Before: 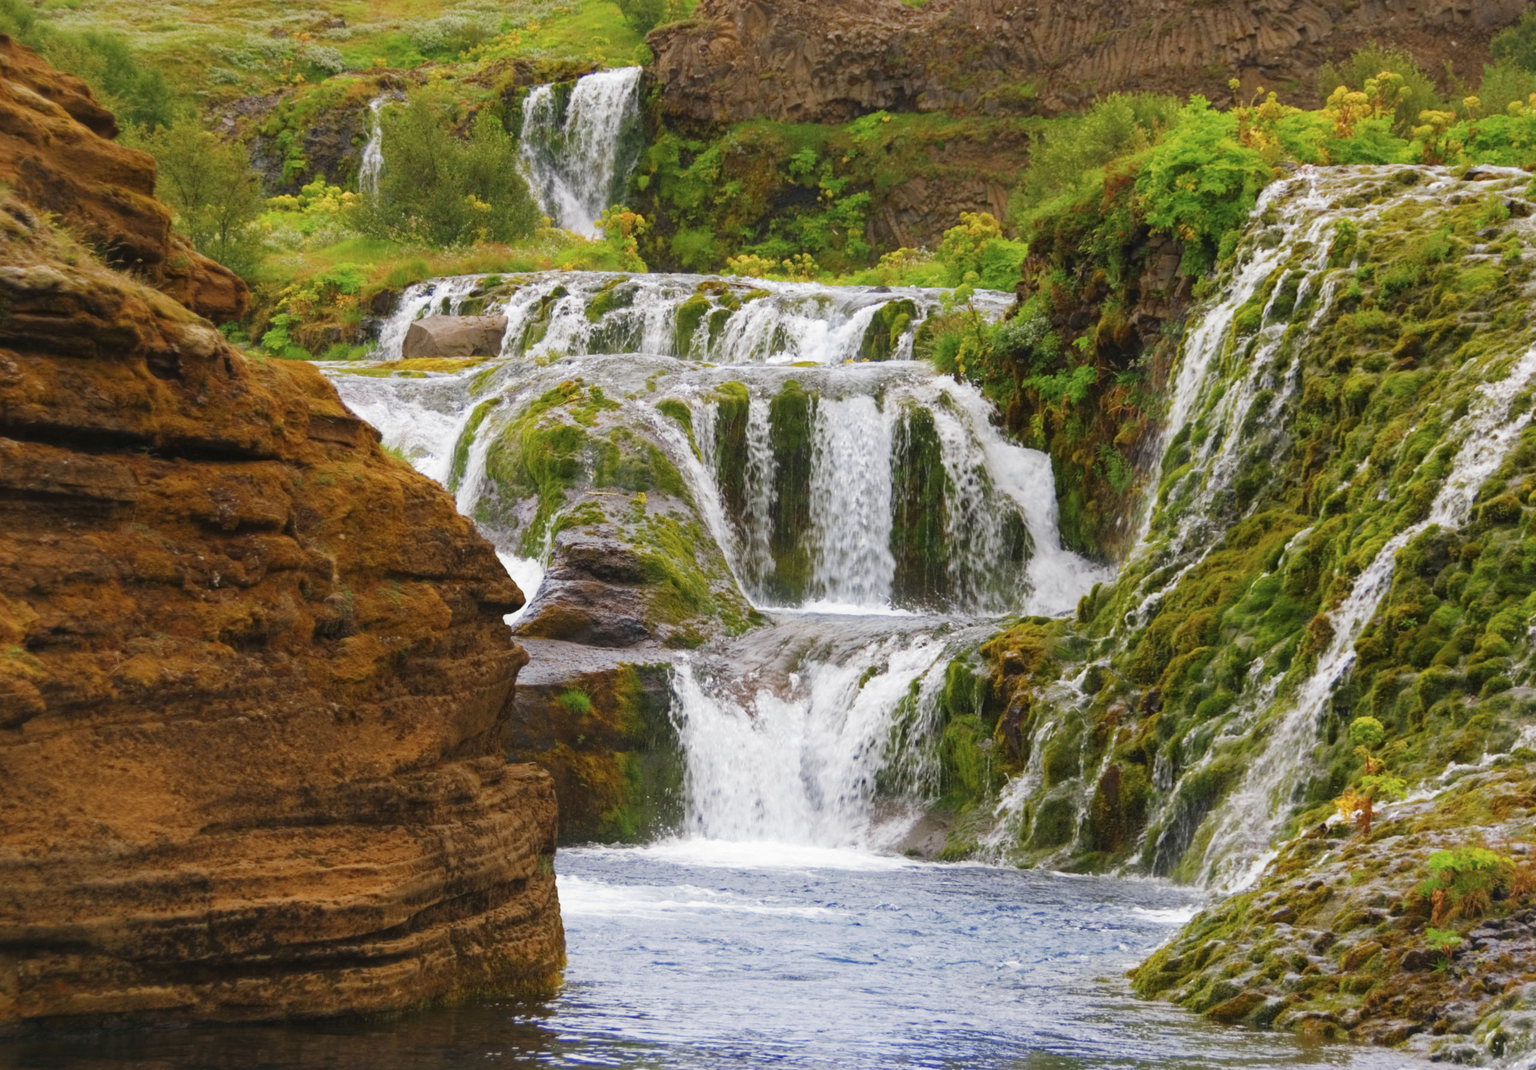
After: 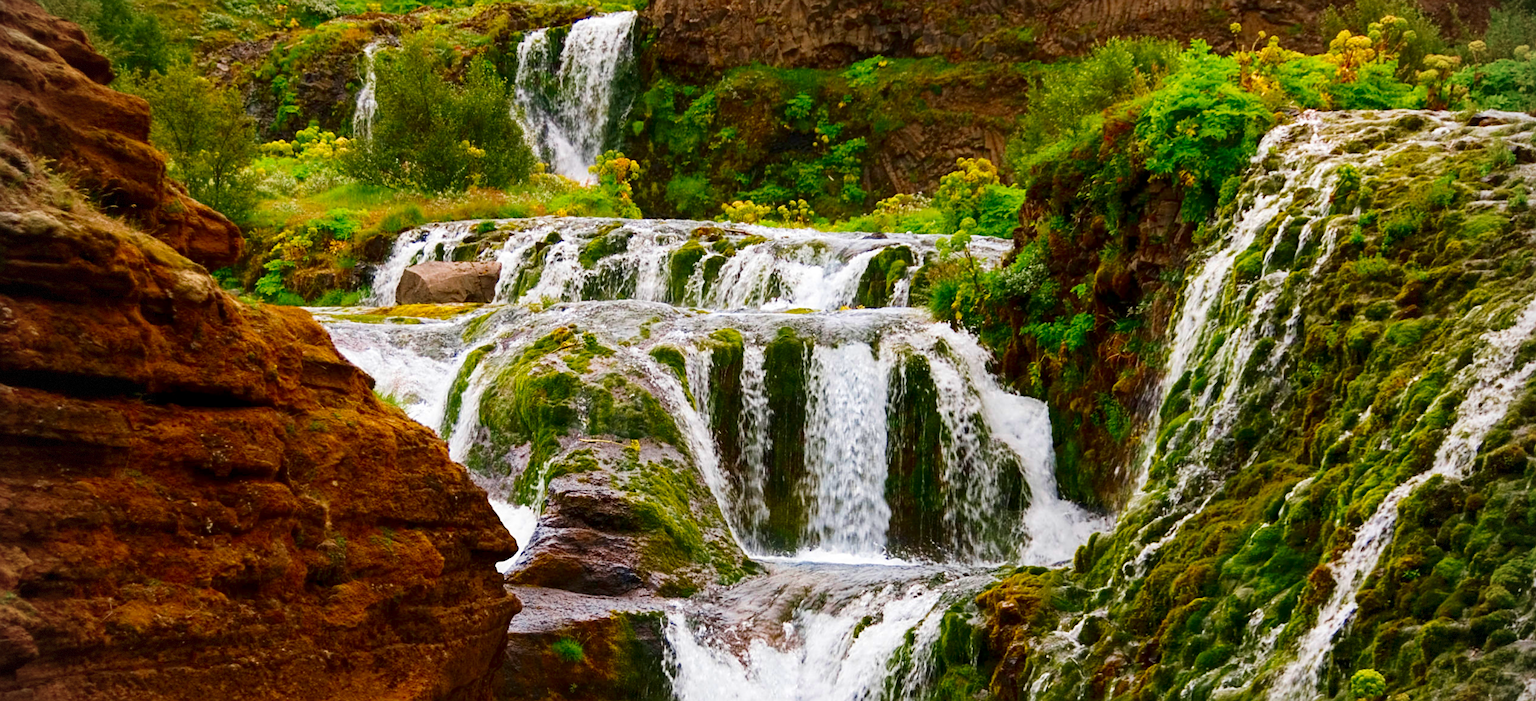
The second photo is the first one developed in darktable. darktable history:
local contrast: highlights 100%, shadows 100%, detail 120%, midtone range 0.2
velvia: on, module defaults
crop and rotate: top 4.848%, bottom 29.503%
sharpen: on, module defaults
contrast brightness saturation: contrast 0.21, brightness -0.11, saturation 0.21
vignetting: dithering 8-bit output, unbound false
rotate and perspective: rotation 0.192°, lens shift (horizontal) -0.015, crop left 0.005, crop right 0.996, crop top 0.006, crop bottom 0.99
